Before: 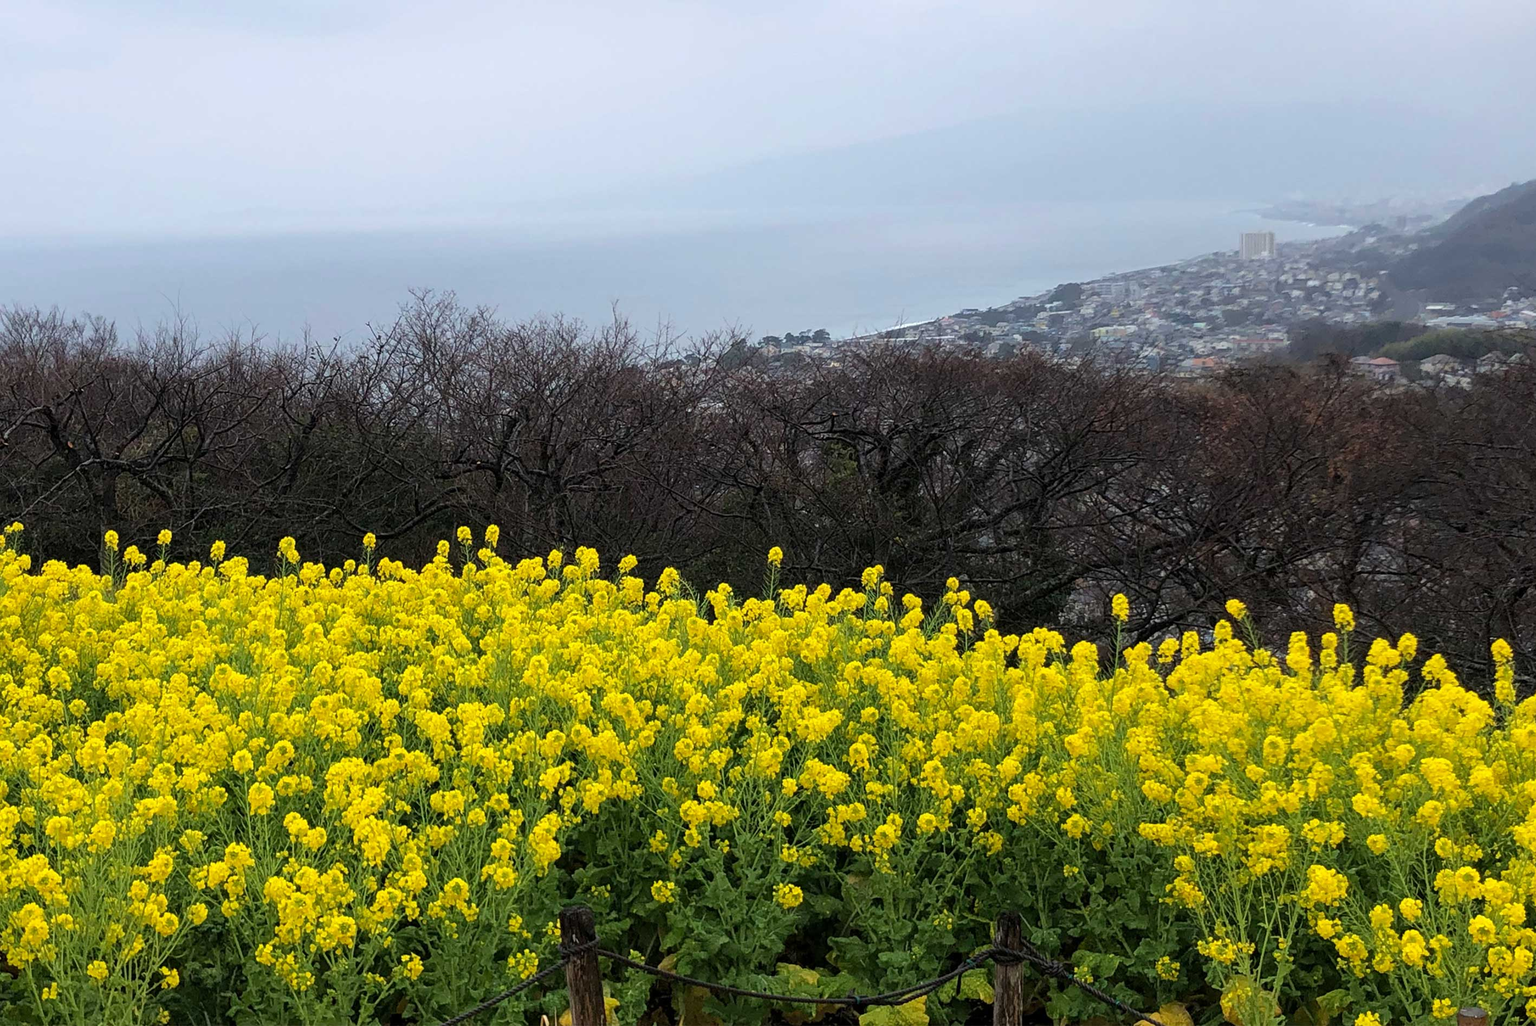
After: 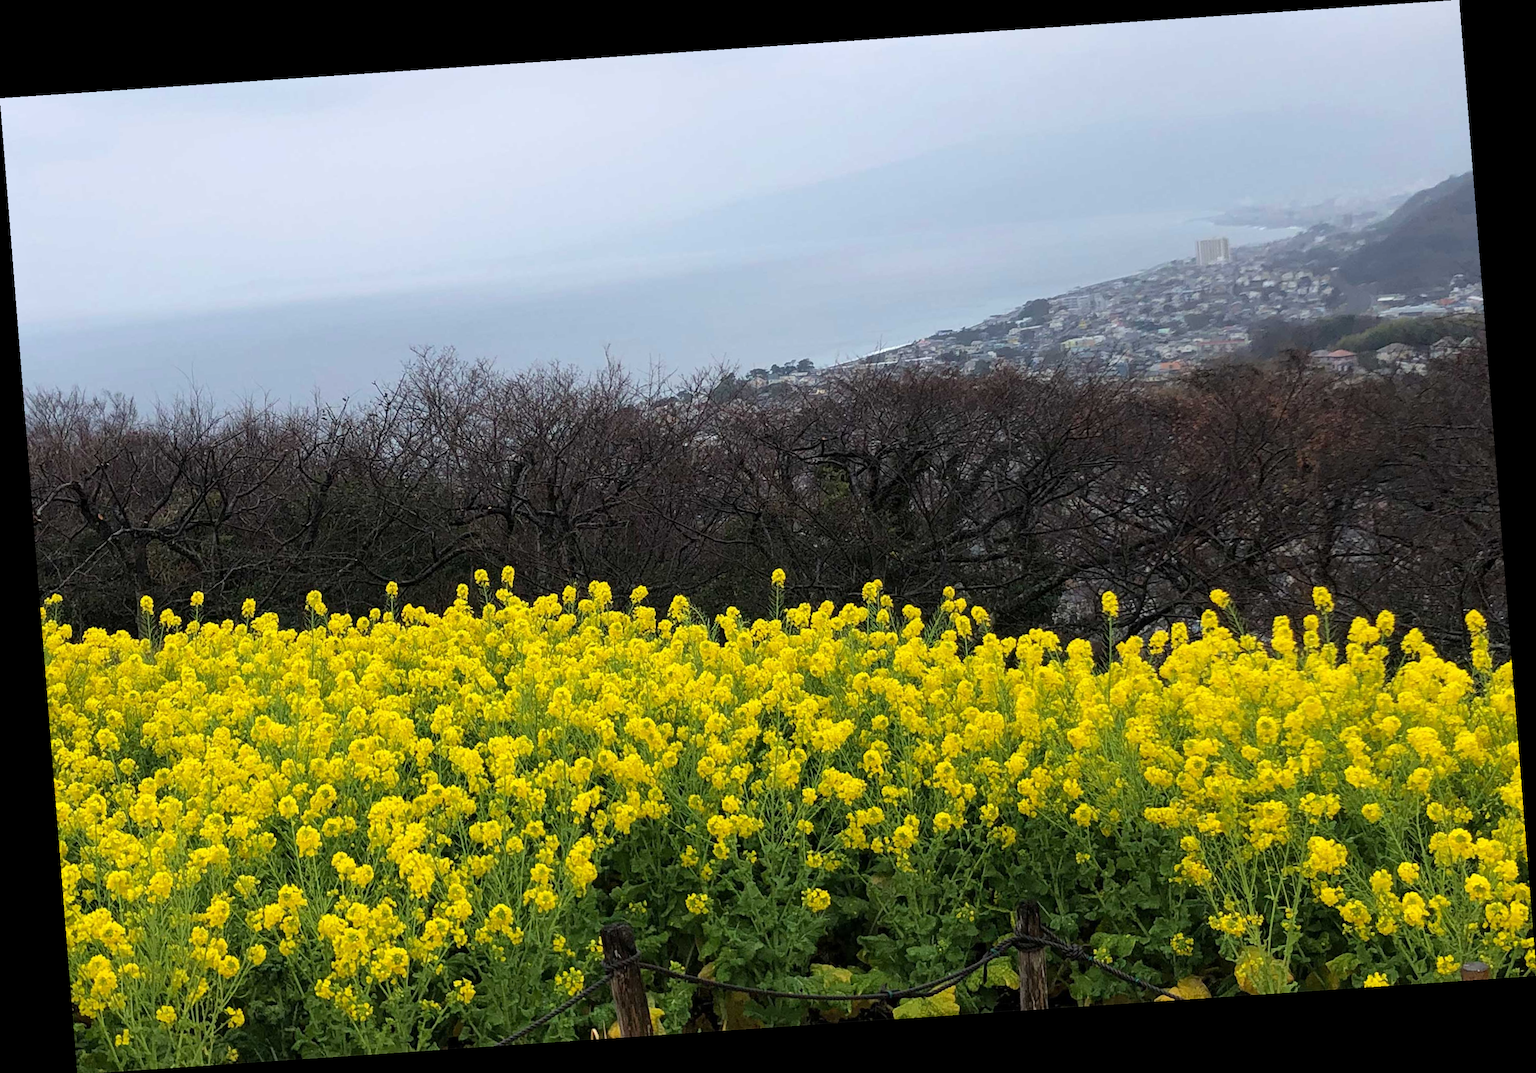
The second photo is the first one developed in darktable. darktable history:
tone equalizer: on, module defaults
rotate and perspective: rotation -4.2°, shear 0.006, automatic cropping off
